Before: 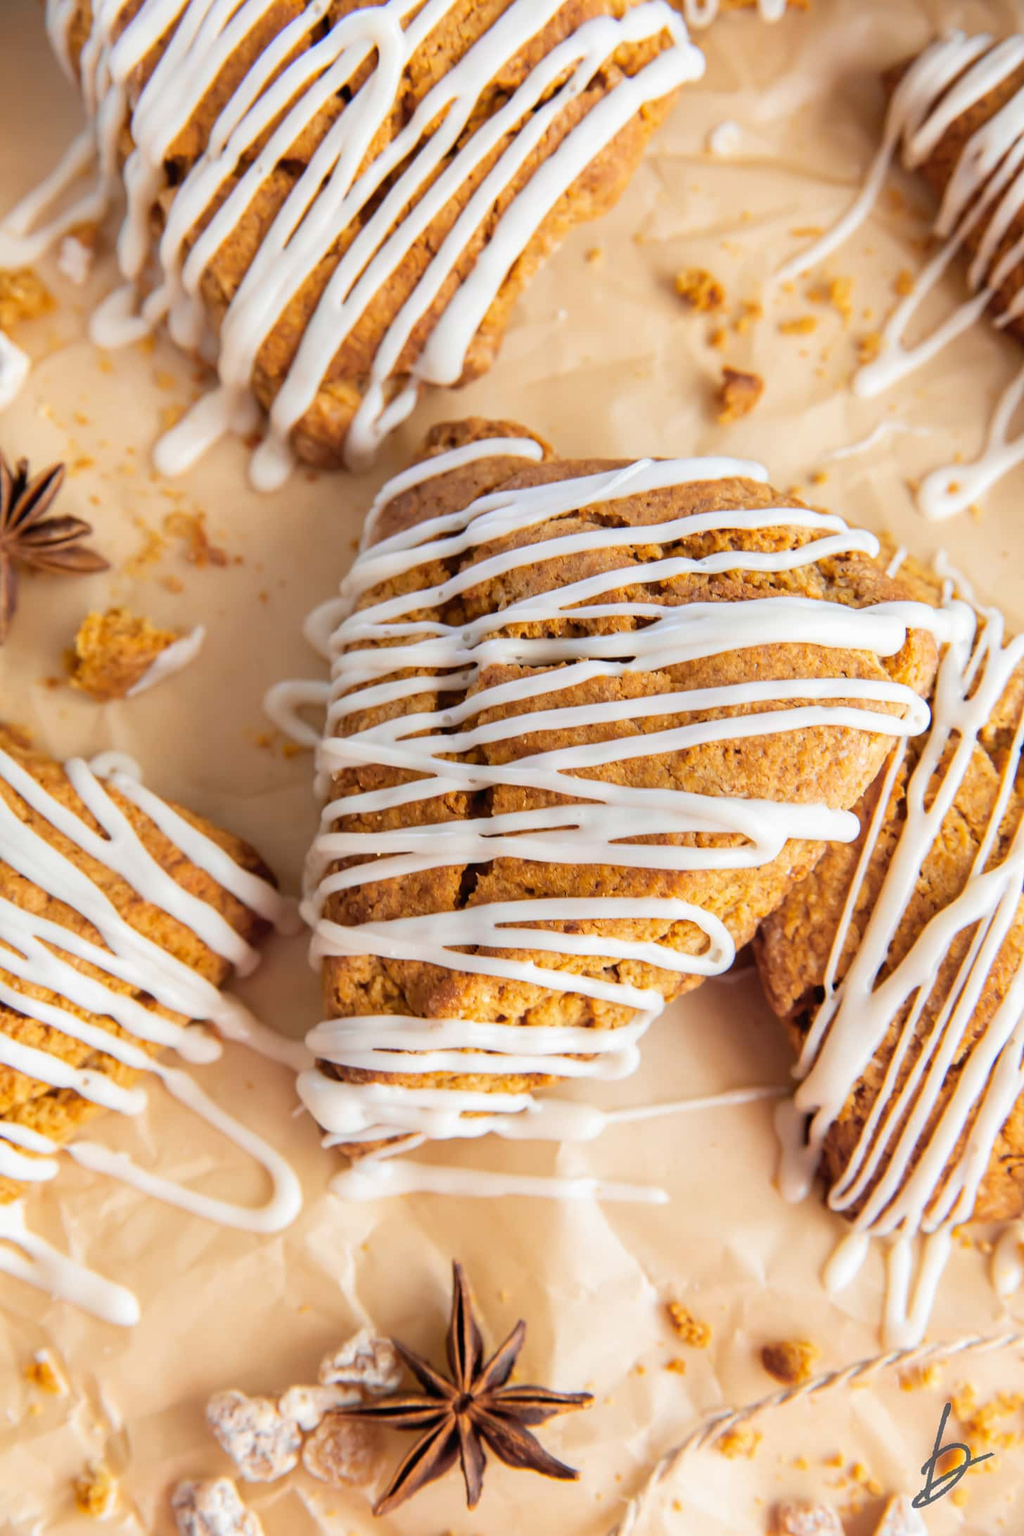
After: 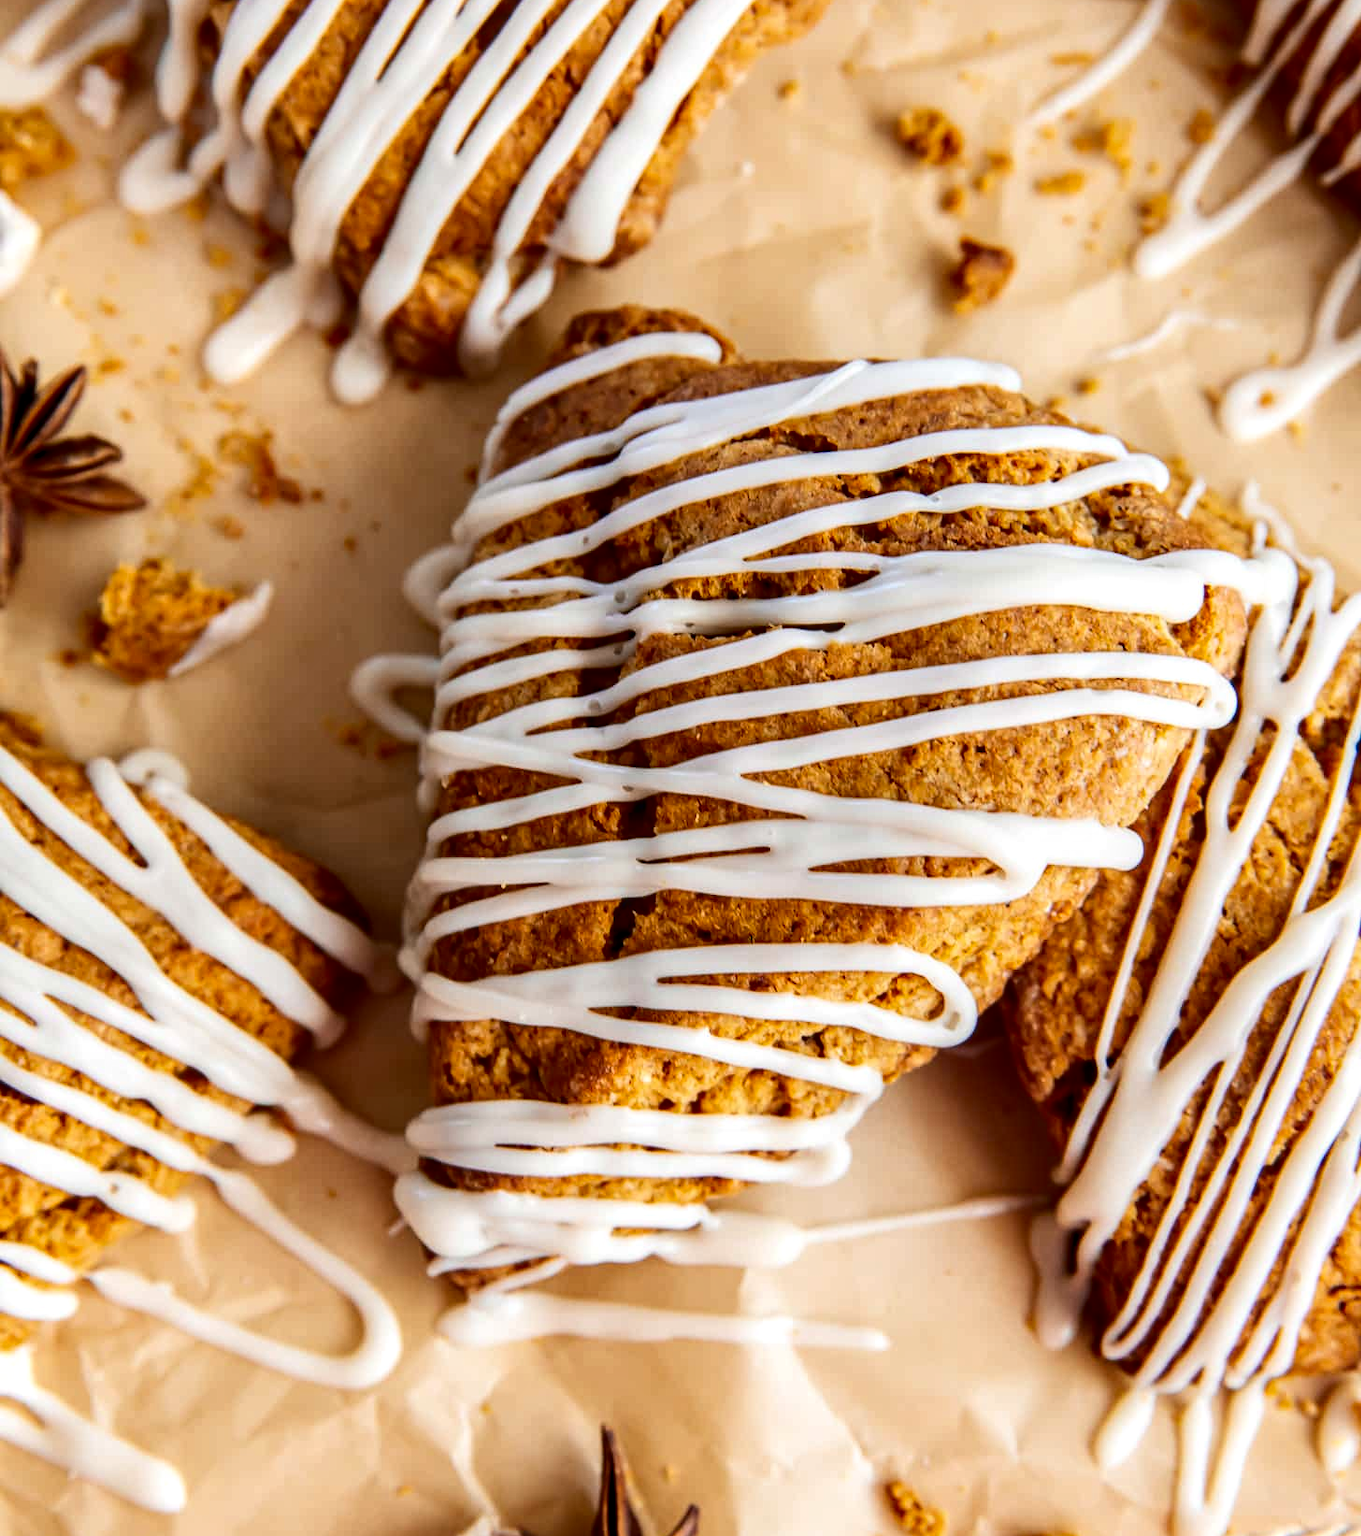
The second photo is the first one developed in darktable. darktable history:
crop and rotate: top 12.259%, bottom 12.493%
local contrast: detail 130%
contrast brightness saturation: contrast 0.192, brightness -0.237, saturation 0.118
